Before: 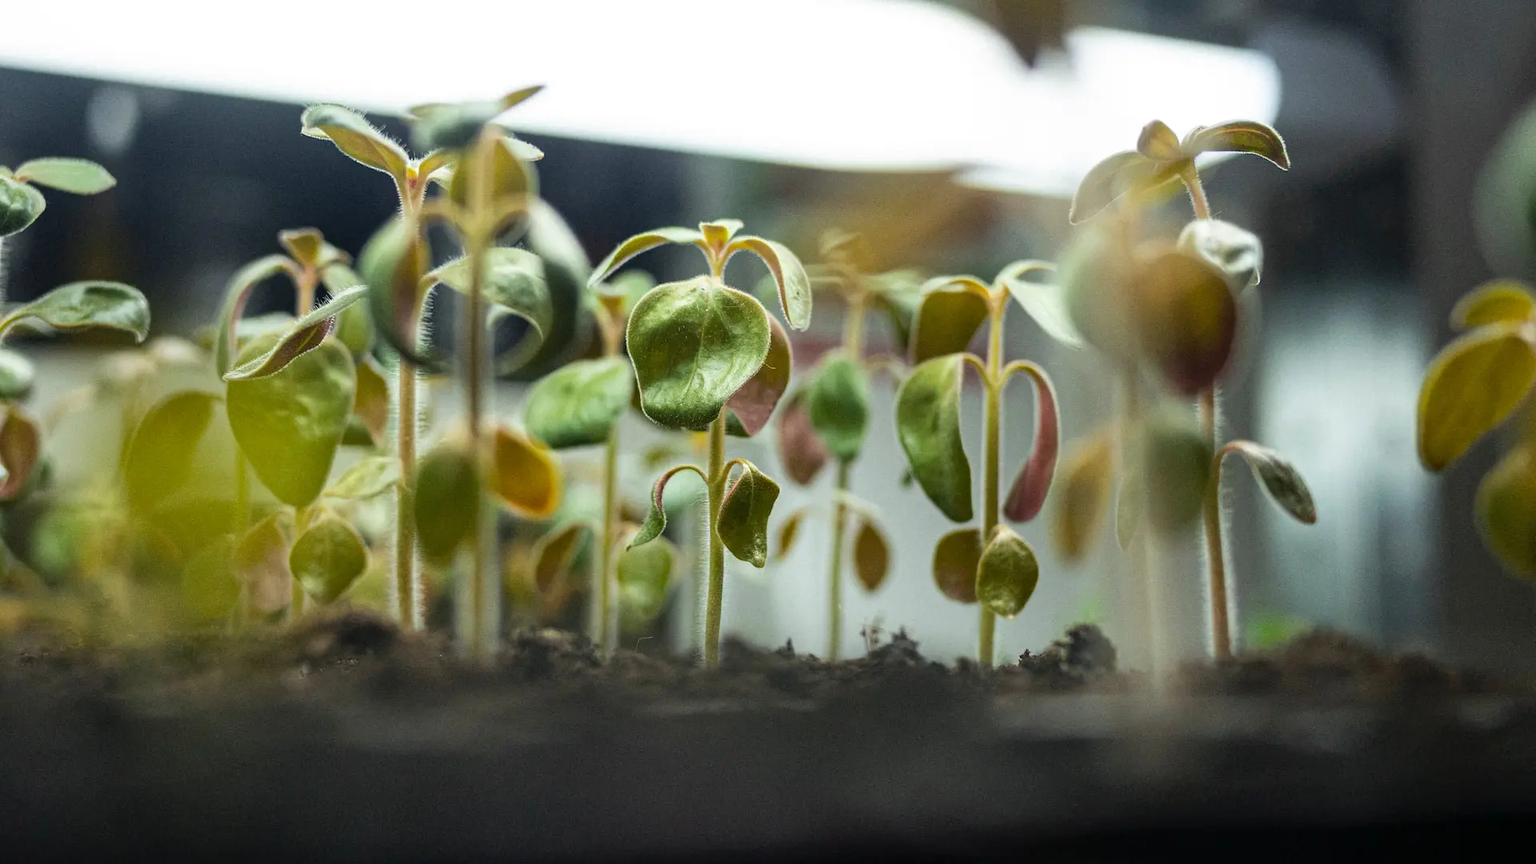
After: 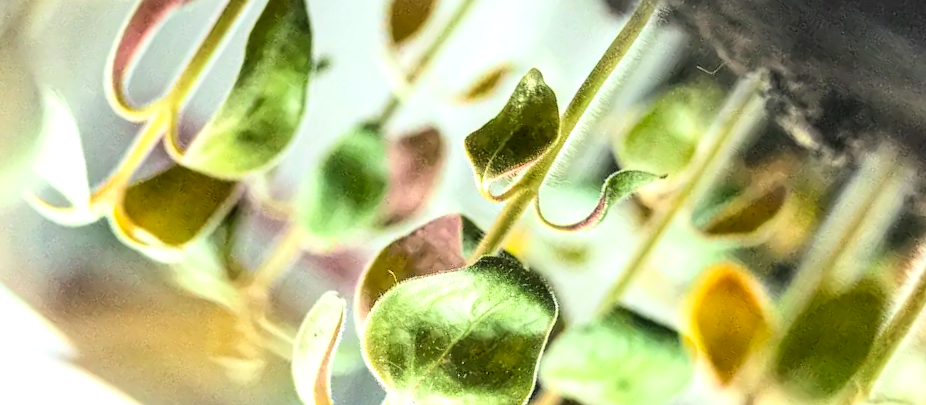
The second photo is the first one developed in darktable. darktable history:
local contrast: detail 130%
crop and rotate: angle 148.05°, left 9.122%, top 15.669%, right 4.576%, bottom 17.137%
tone equalizer: -8 EV -0.771 EV, -7 EV -0.695 EV, -6 EV -0.581 EV, -5 EV -0.416 EV, -3 EV 0.401 EV, -2 EV 0.6 EV, -1 EV 0.685 EV, +0 EV 0.729 EV, smoothing diameter 24.86%, edges refinement/feathering 5.79, preserve details guided filter
haze removal: strength -0.098, compatibility mode true, adaptive false
exposure: black level correction 0.001, compensate highlight preservation false
contrast brightness saturation: contrast 0.1, brightness 0.026, saturation 0.095
base curve: curves: ch0 [(0, 0) (0.036, 0.025) (0.121, 0.166) (0.206, 0.329) (0.605, 0.79) (1, 1)]
